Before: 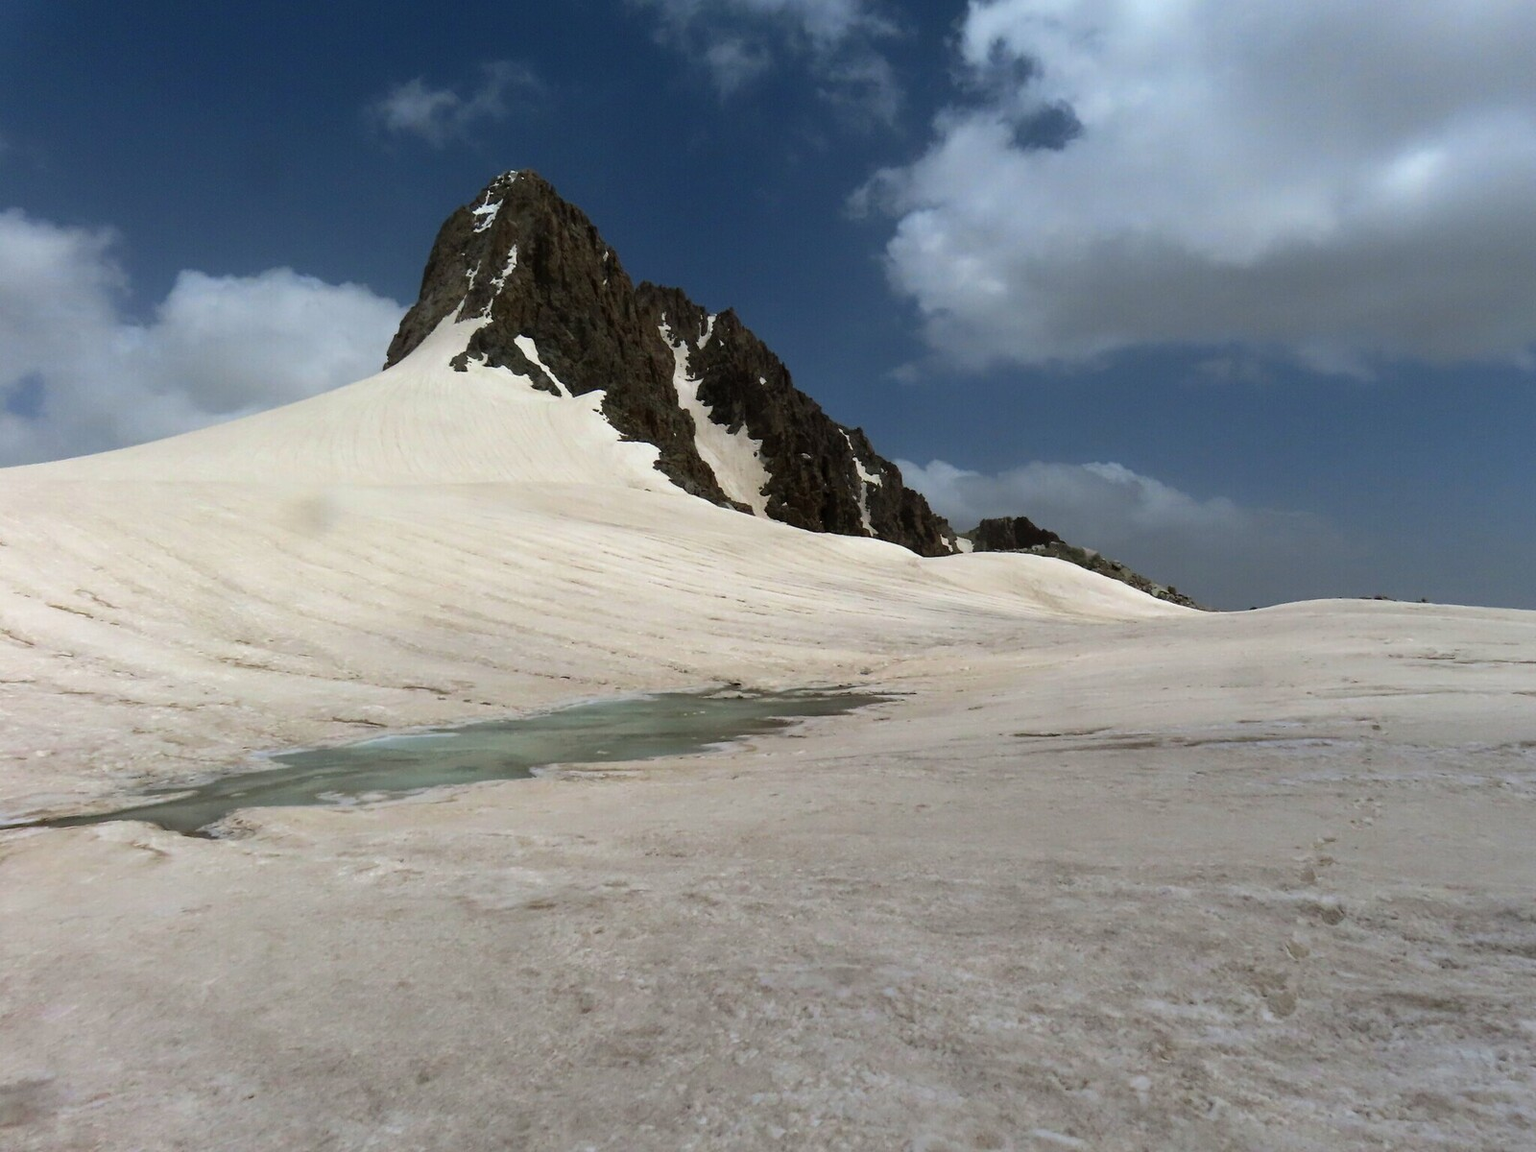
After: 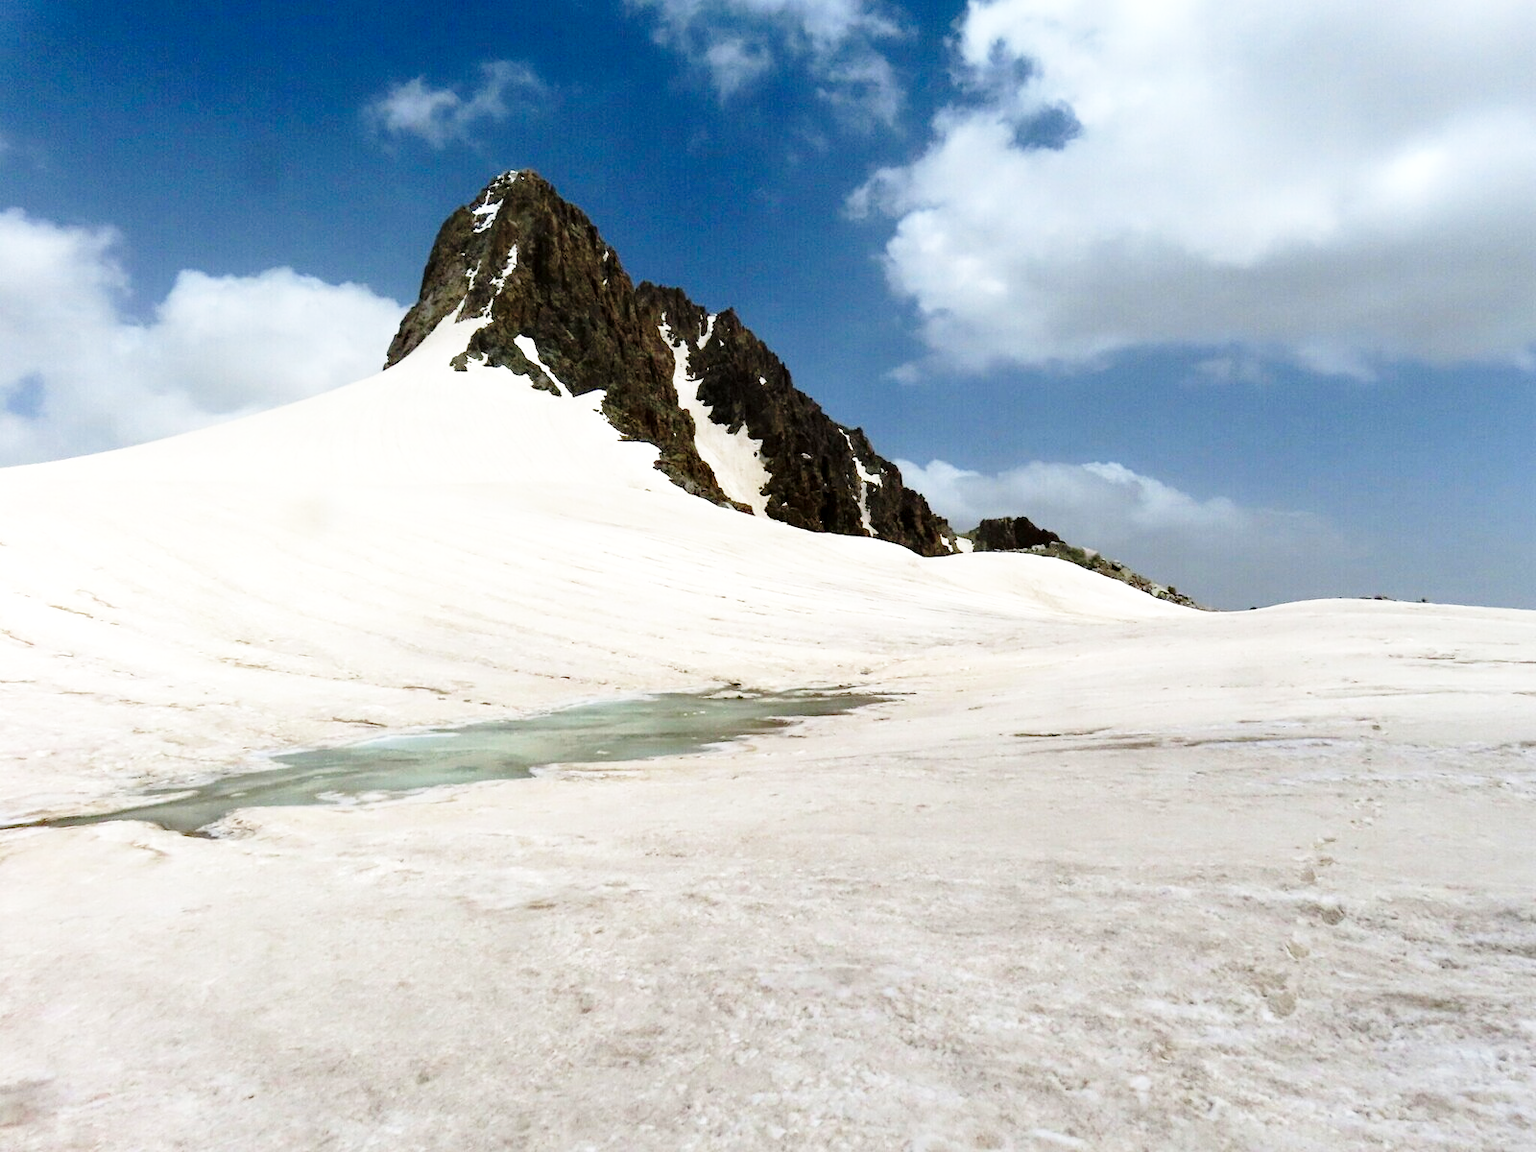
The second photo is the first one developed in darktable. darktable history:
local contrast: highlights 100%, shadows 100%, detail 120%, midtone range 0.2
base curve: curves: ch0 [(0, 0) (0.028, 0.03) (0.105, 0.232) (0.387, 0.748) (0.754, 0.968) (1, 1)], fusion 1, exposure shift 0.576, preserve colors none
